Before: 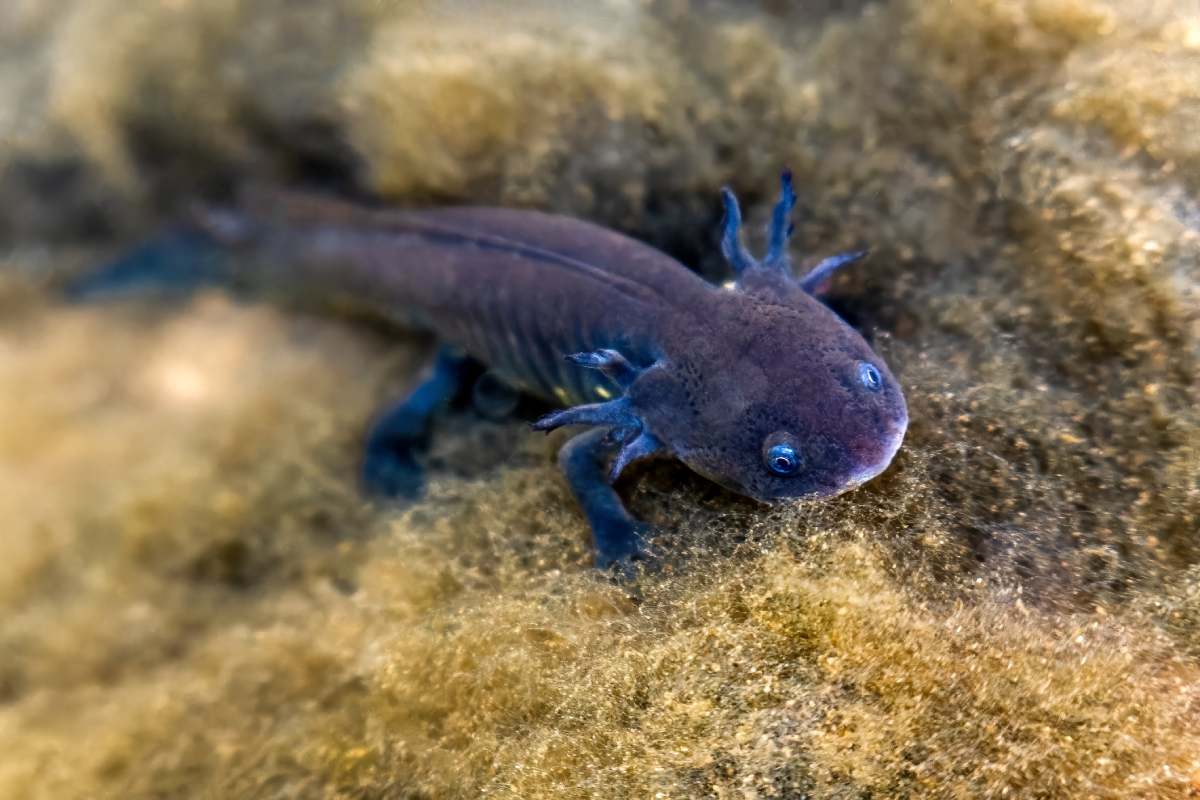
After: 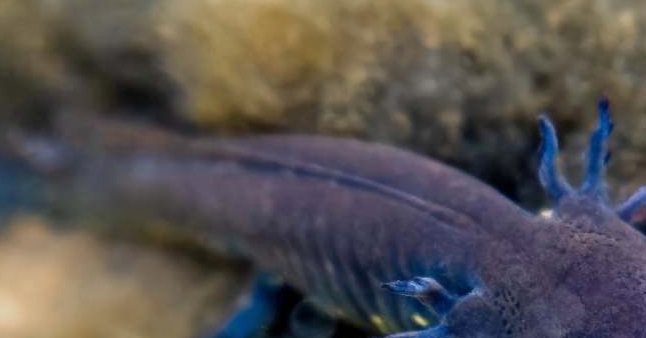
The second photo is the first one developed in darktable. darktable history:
crop: left 15.306%, top 9.065%, right 30.789%, bottom 48.638%
tone equalizer: -8 EV 0.25 EV, -7 EV 0.417 EV, -6 EV 0.417 EV, -5 EV 0.25 EV, -3 EV -0.25 EV, -2 EV -0.417 EV, -1 EV -0.417 EV, +0 EV -0.25 EV, edges refinement/feathering 500, mask exposure compensation -1.57 EV, preserve details guided filter
